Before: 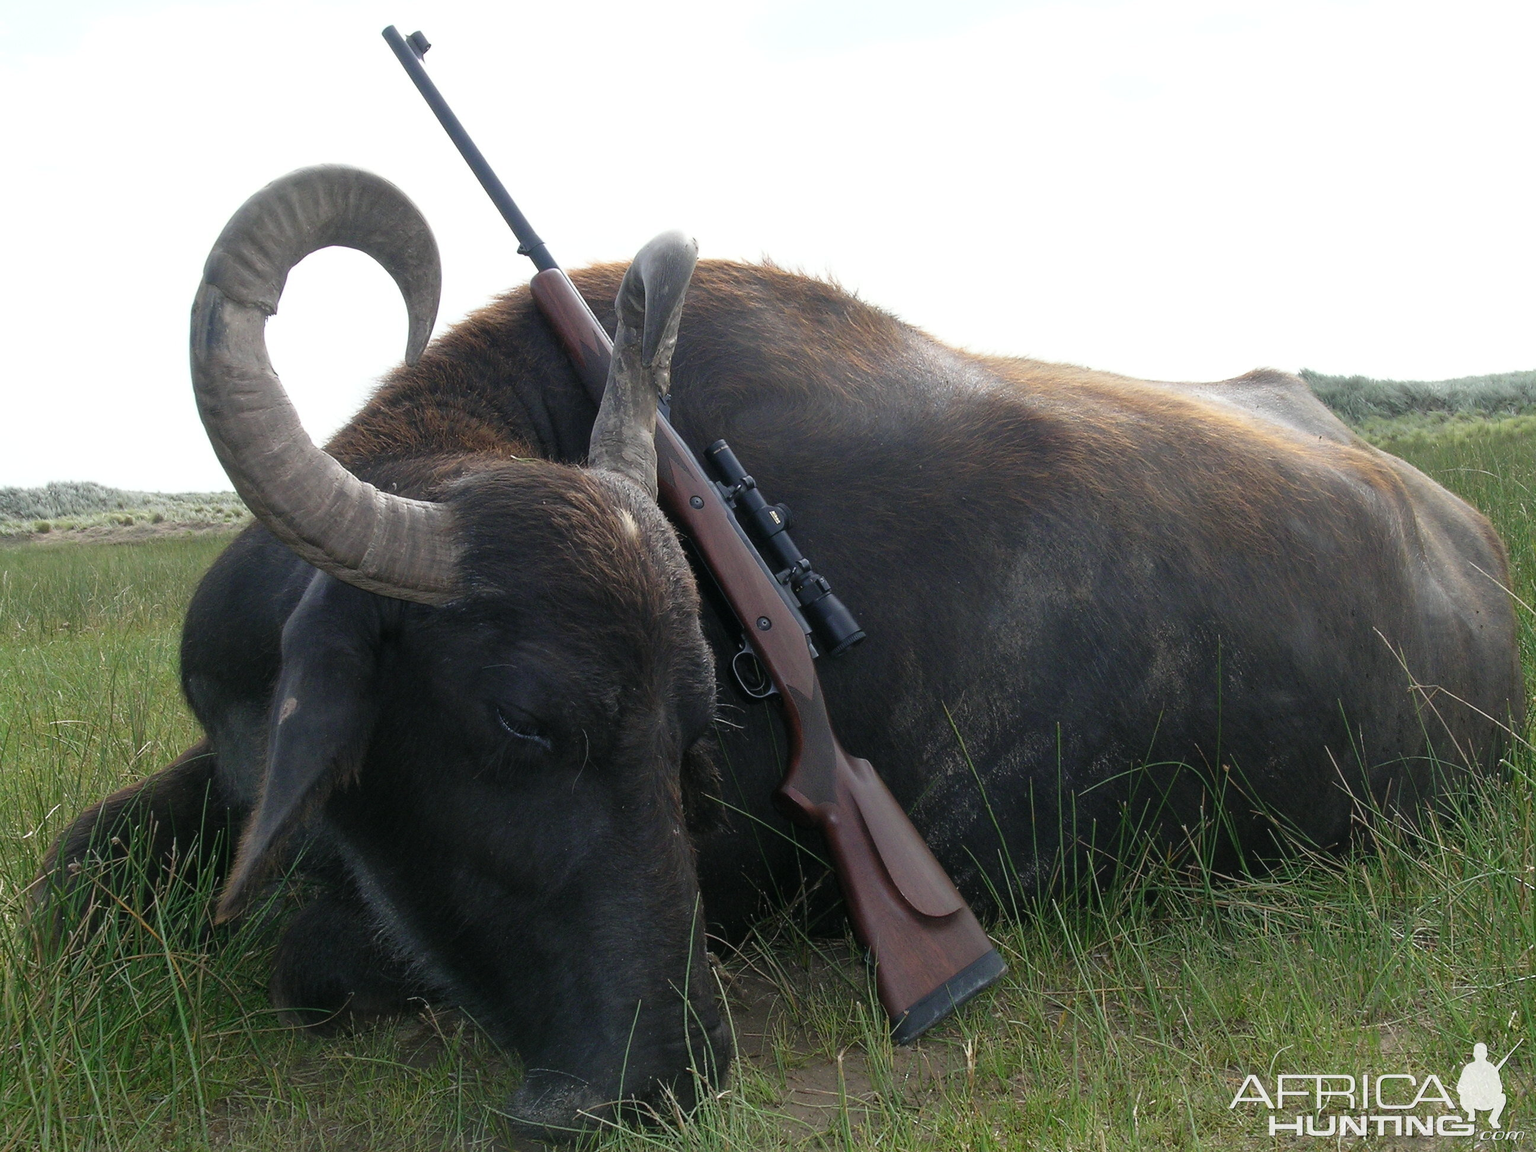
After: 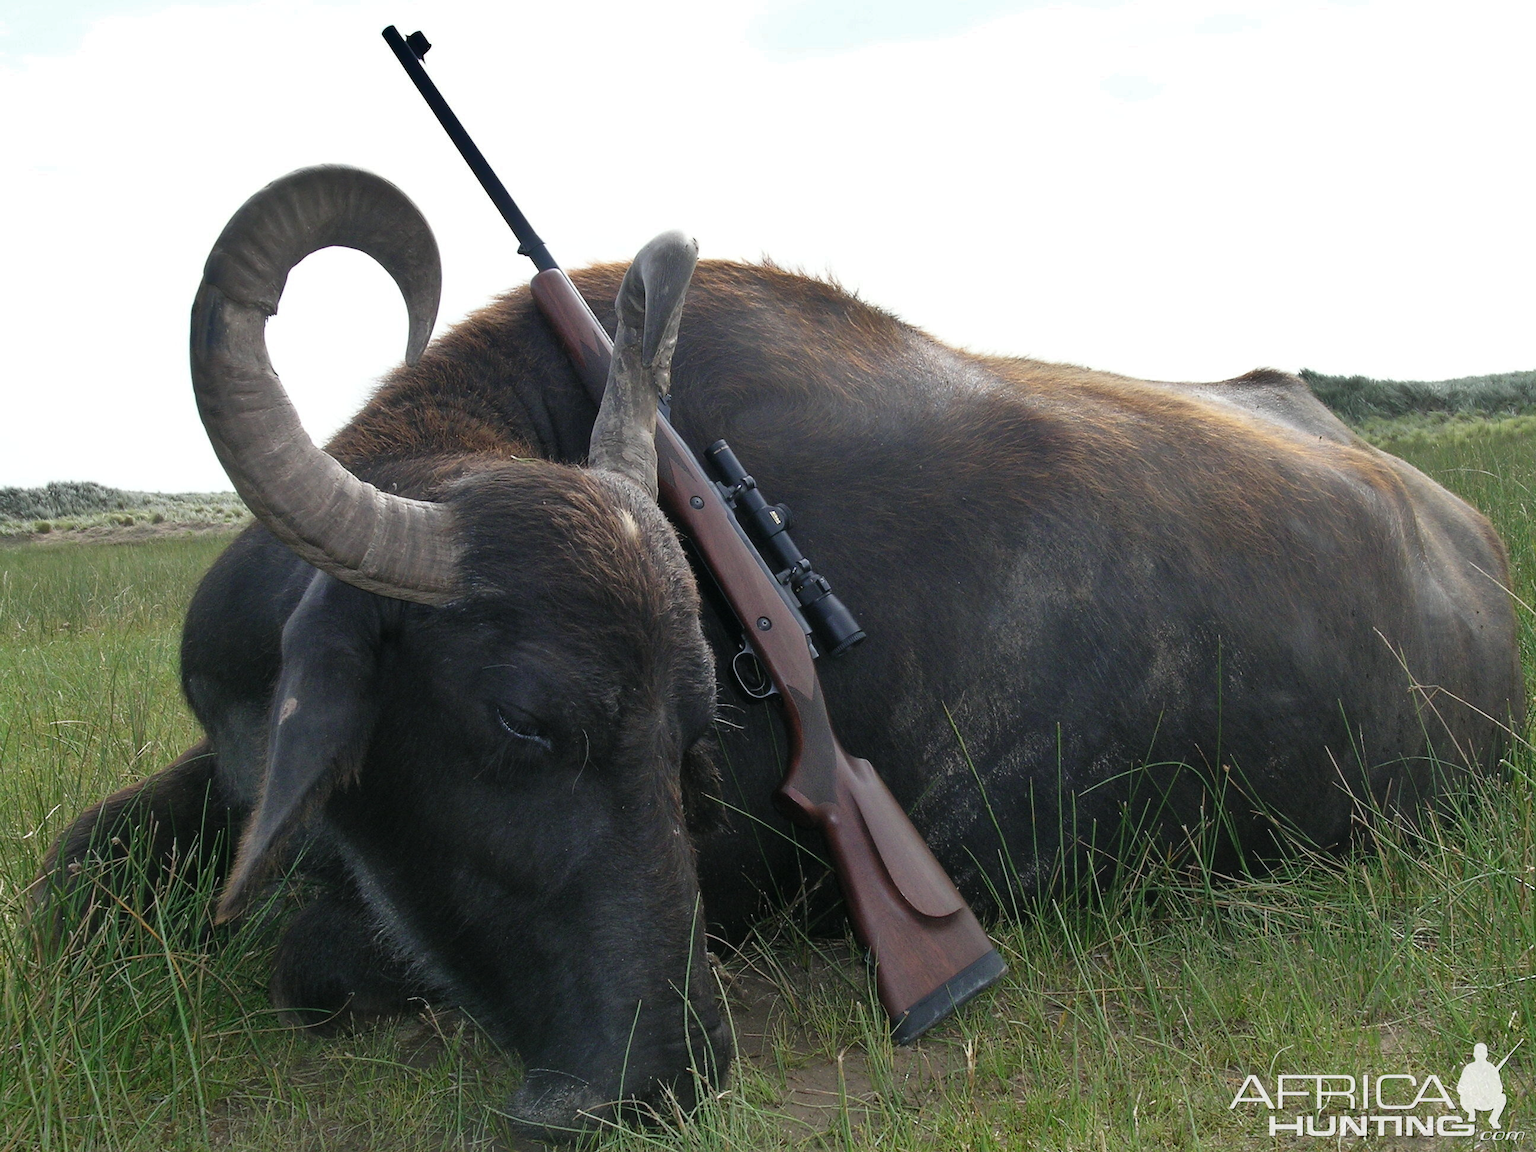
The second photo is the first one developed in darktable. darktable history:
shadows and highlights: shadows 30.64, highlights -62.54, soften with gaussian
